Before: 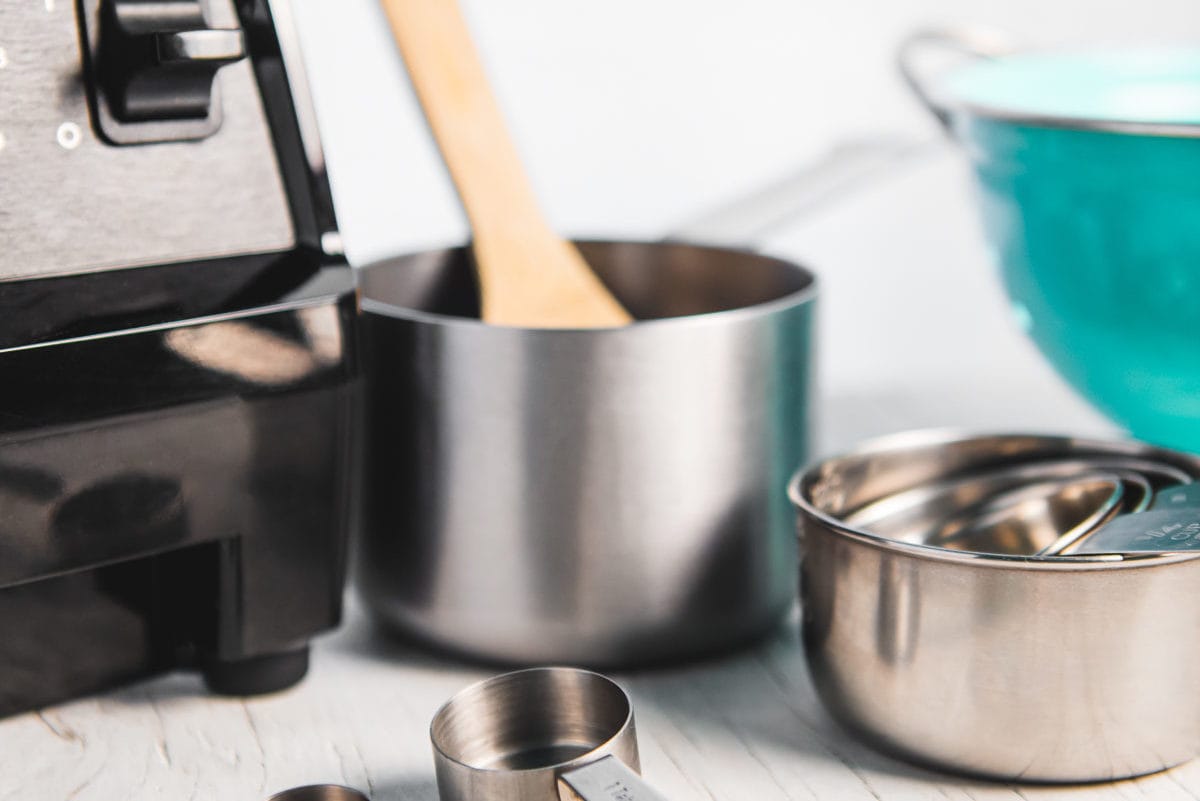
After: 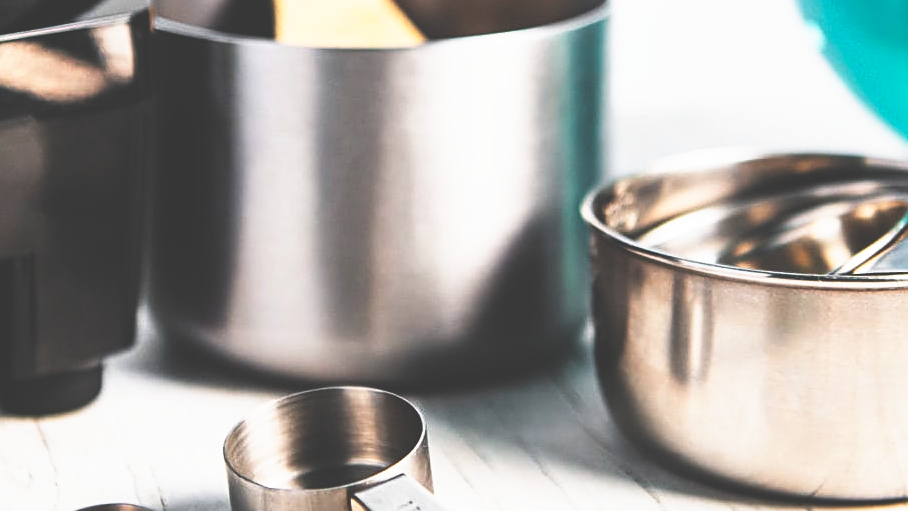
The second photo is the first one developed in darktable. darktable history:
base curve: curves: ch0 [(0, 0.036) (0.007, 0.037) (0.604, 0.887) (1, 1)], preserve colors none
sharpen: on, module defaults
contrast brightness saturation: saturation -0.05
crop and rotate: left 17.299%, top 35.115%, right 7.015%, bottom 1.024%
